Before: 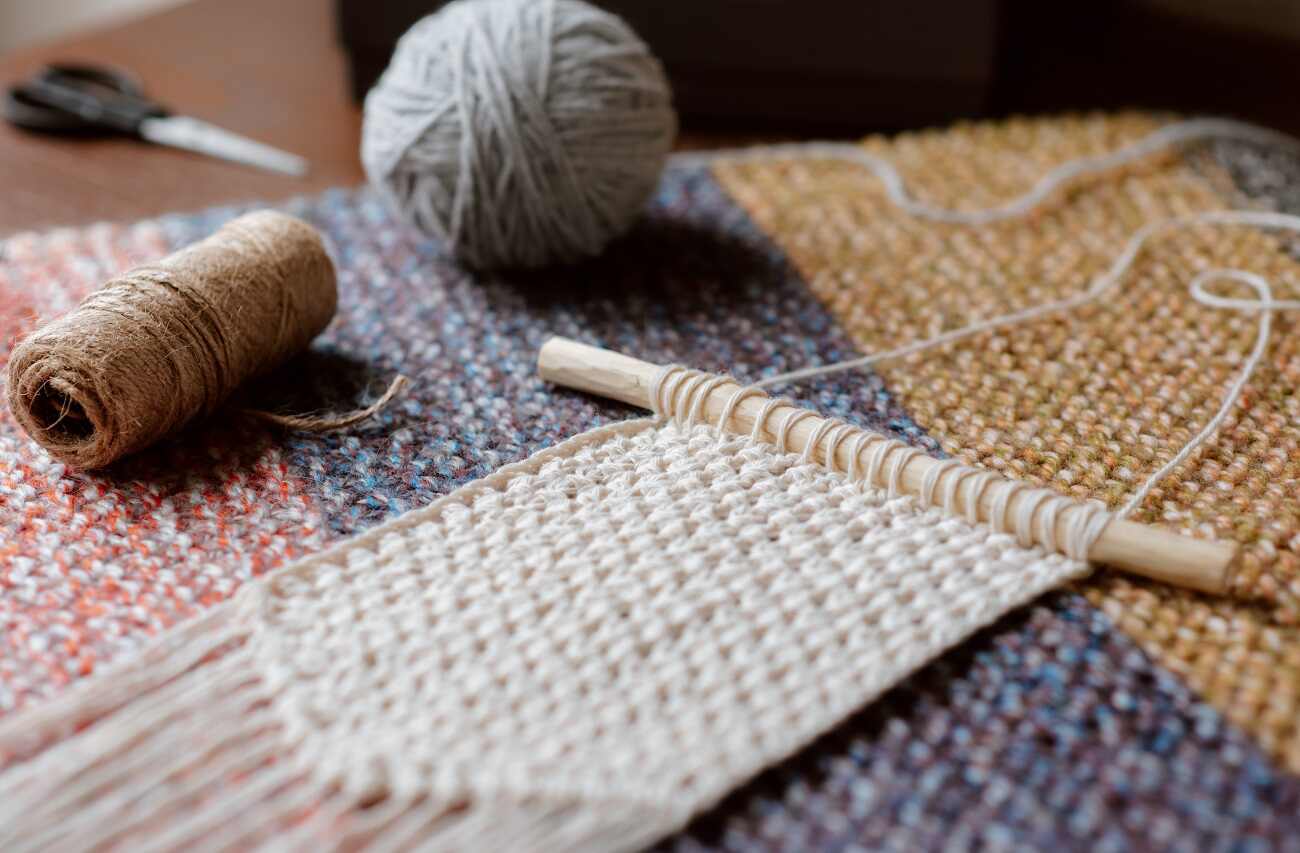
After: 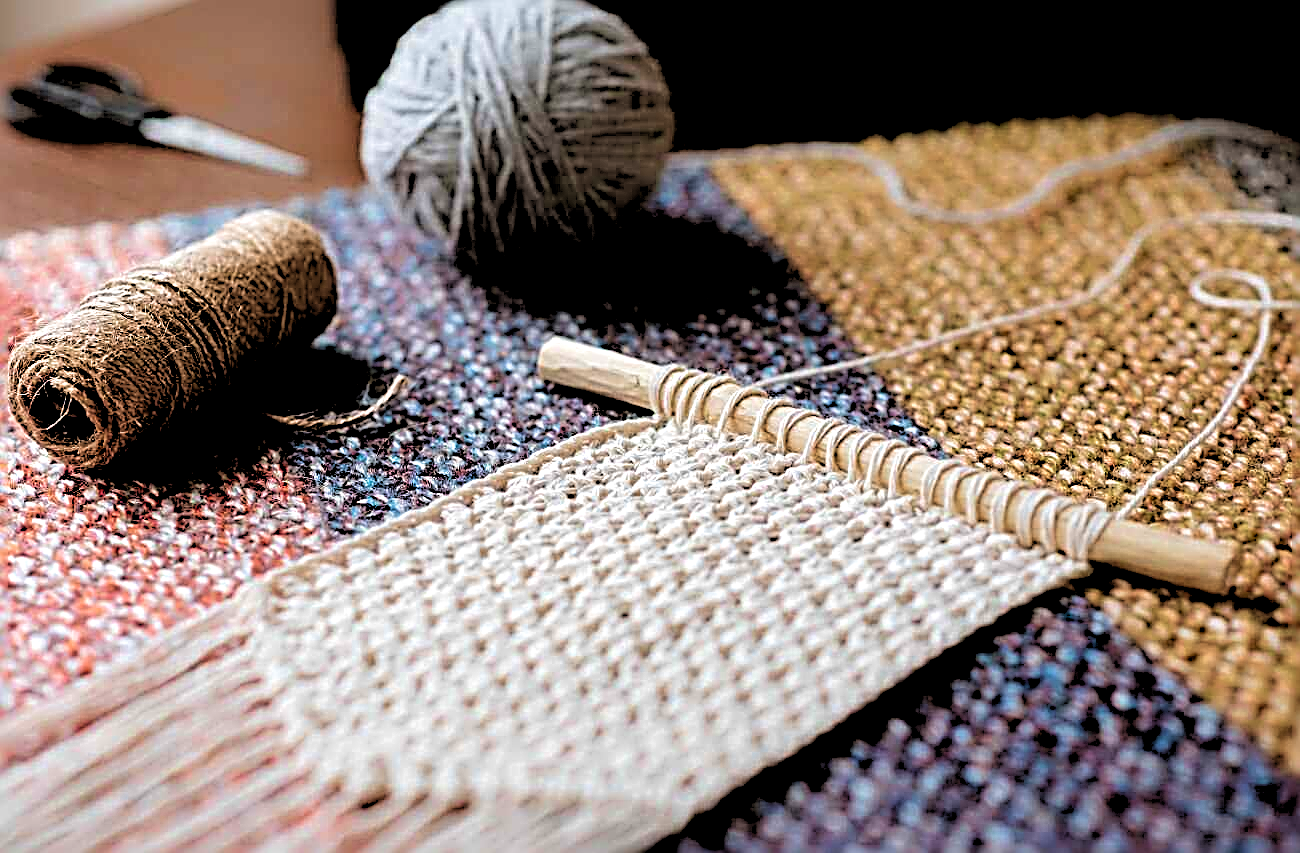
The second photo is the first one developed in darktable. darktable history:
shadows and highlights: shadows -10, white point adjustment 1.5, highlights 10
sharpen: radius 3.158, amount 1.731
velvia: strength 45%
rgb levels: levels [[0.029, 0.461, 0.922], [0, 0.5, 1], [0, 0.5, 1]]
